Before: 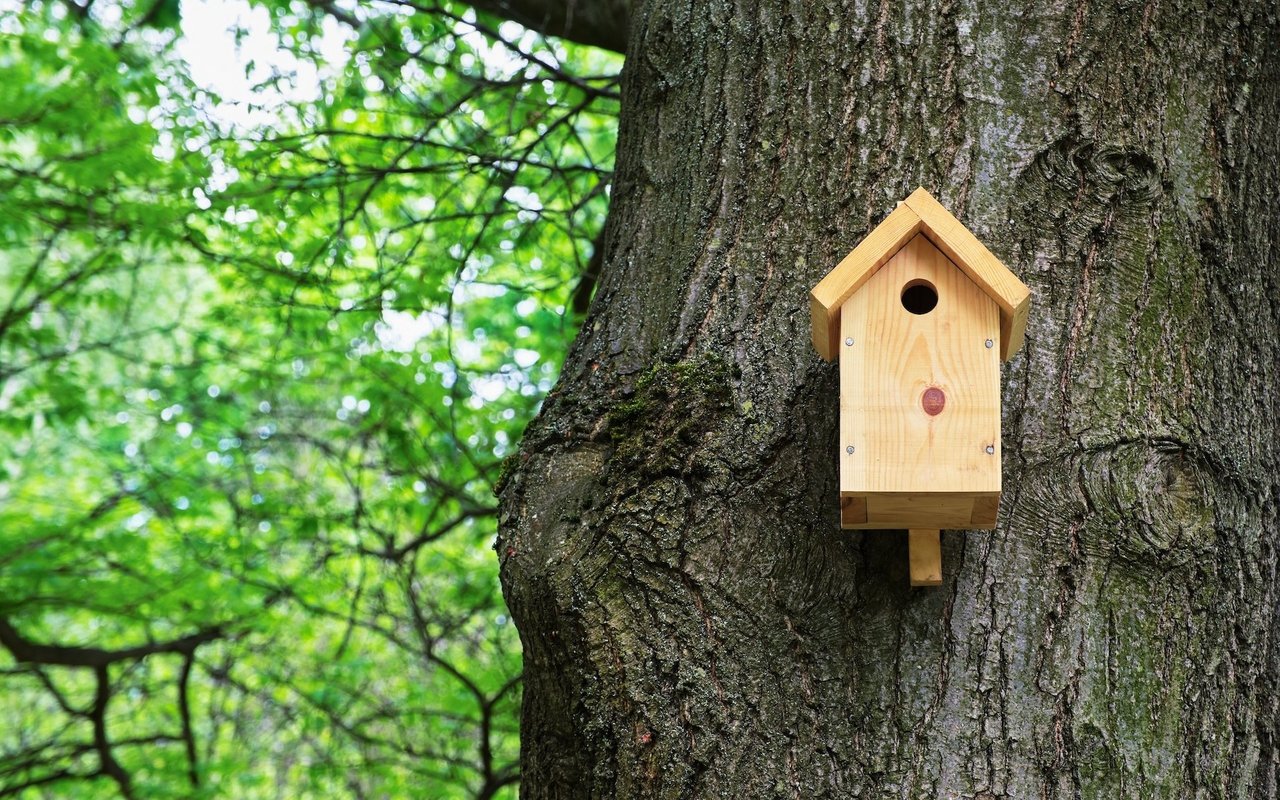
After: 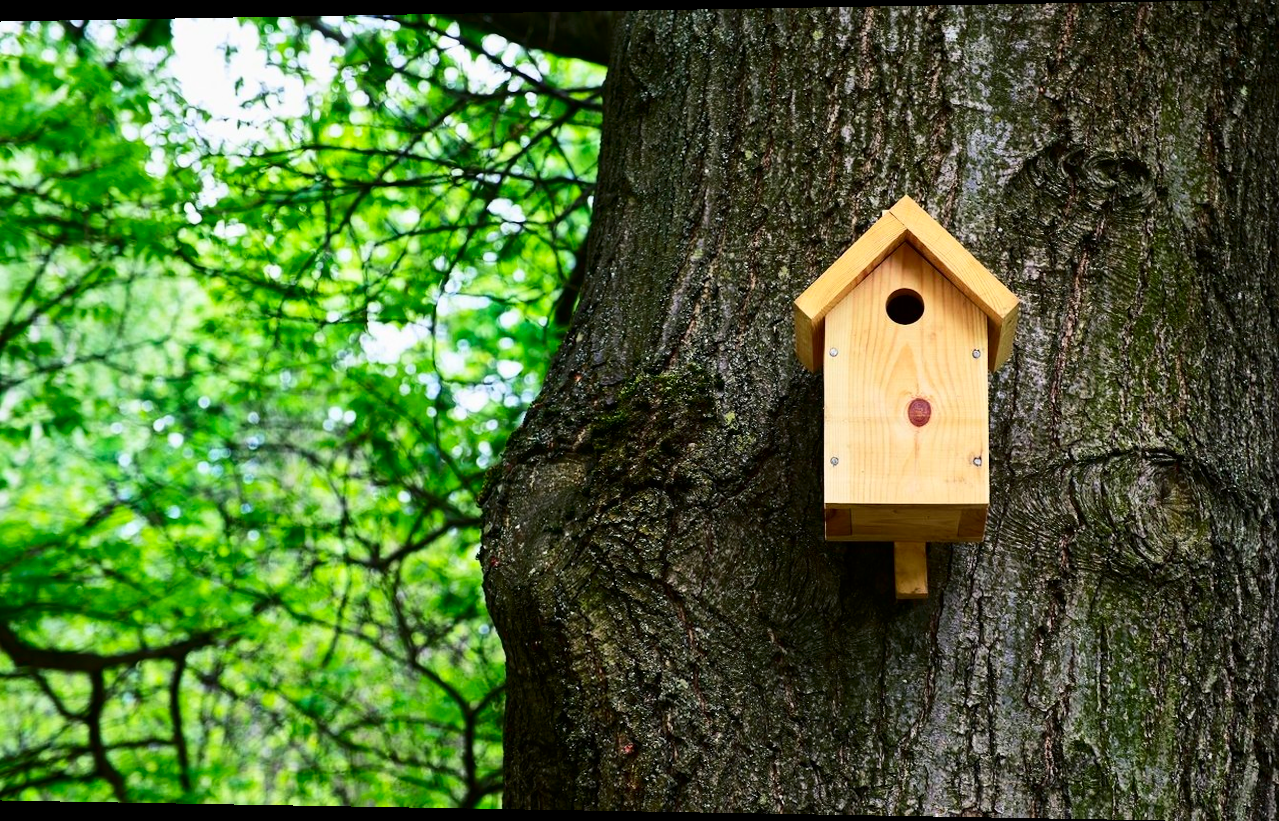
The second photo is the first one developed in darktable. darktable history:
rotate and perspective: lens shift (horizontal) -0.055, automatic cropping off
contrast brightness saturation: contrast 0.21, brightness -0.11, saturation 0.21
